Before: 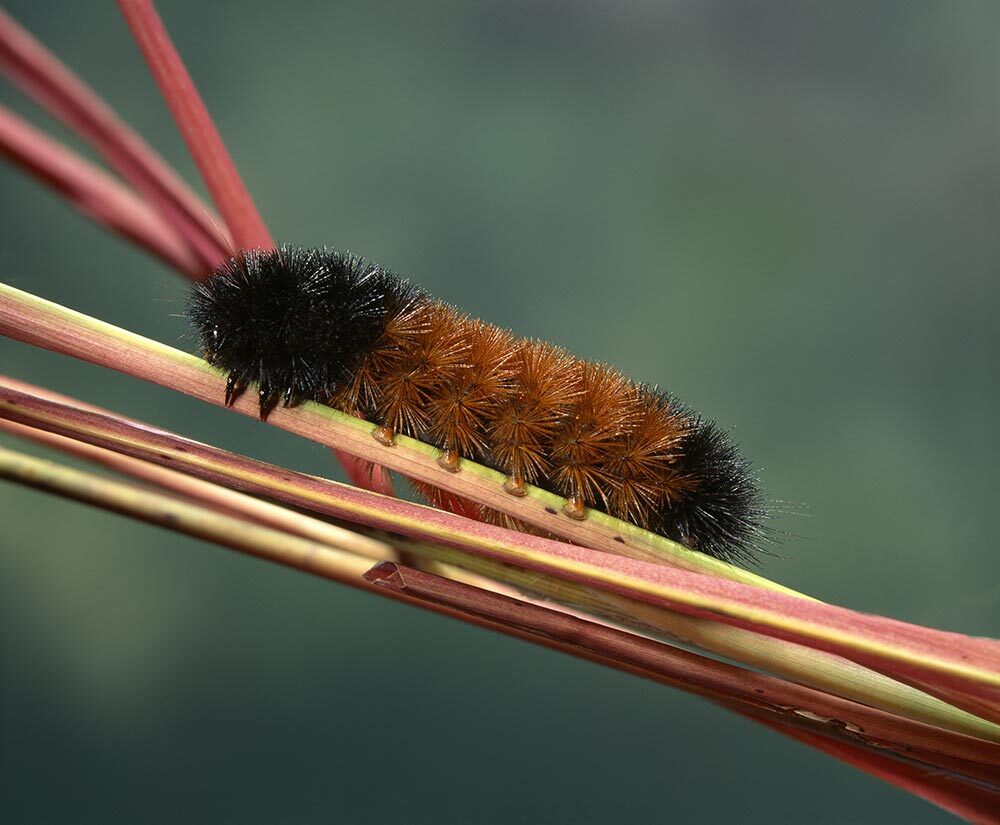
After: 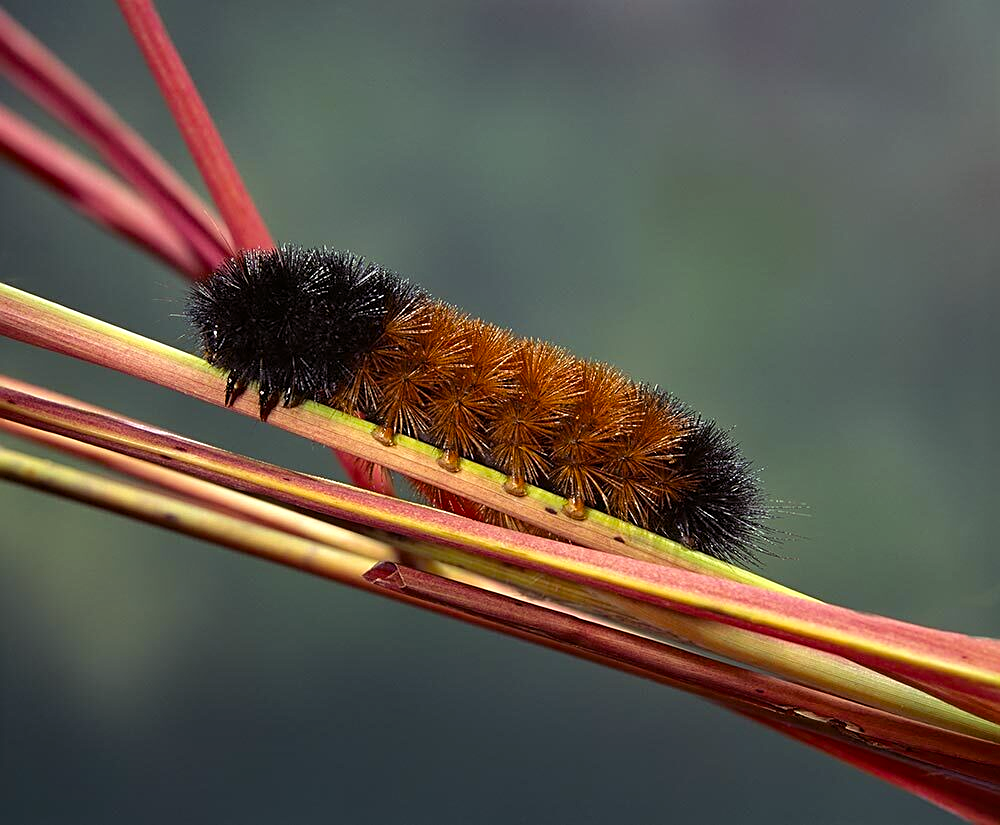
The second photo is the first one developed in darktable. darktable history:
sharpen: on, module defaults
color balance rgb: shadows lift › chroma 6.45%, shadows lift › hue 304.78°, global offset › hue 171.37°, perceptual saturation grading › global saturation 29.376%
local contrast: mode bilateral grid, contrast 19, coarseness 49, detail 119%, midtone range 0.2
